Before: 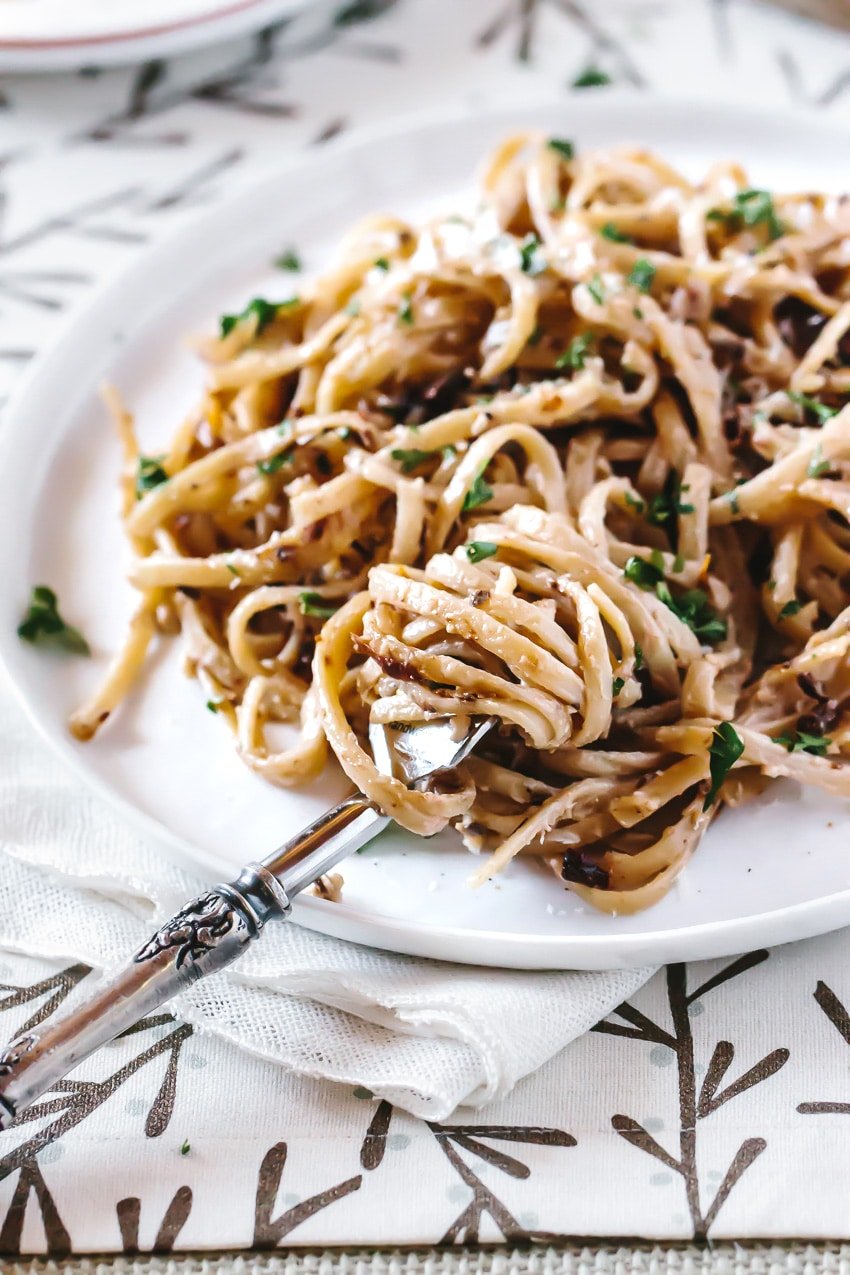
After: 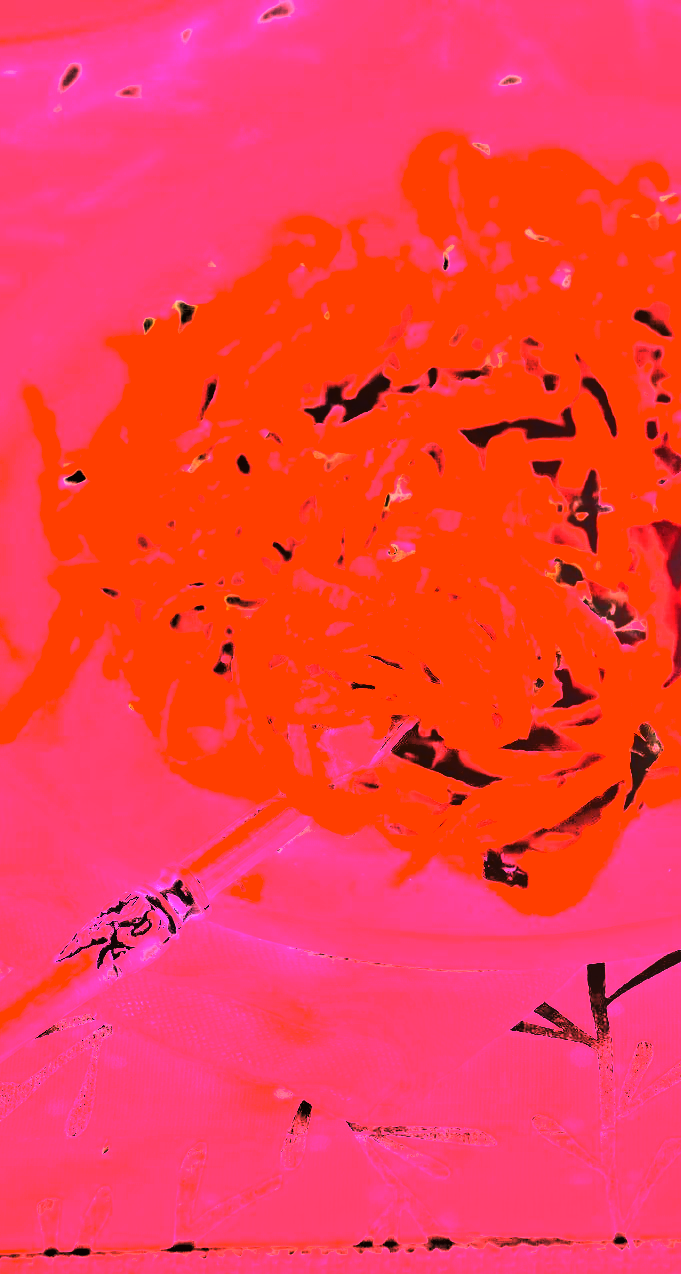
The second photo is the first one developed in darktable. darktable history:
white balance: red 4.26, blue 1.802
crop and rotate: left 9.597%, right 10.195%
tone equalizer: -7 EV 0.15 EV, -6 EV 0.6 EV, -5 EV 1.15 EV, -4 EV 1.33 EV, -3 EV 1.15 EV, -2 EV 0.6 EV, -1 EV 0.15 EV, mask exposure compensation -0.5 EV
exposure: black level correction 0, exposure 1.3 EV, compensate exposure bias true, compensate highlight preservation false
shadows and highlights: highlights color adjustment 0%, low approximation 0.01, soften with gaussian
